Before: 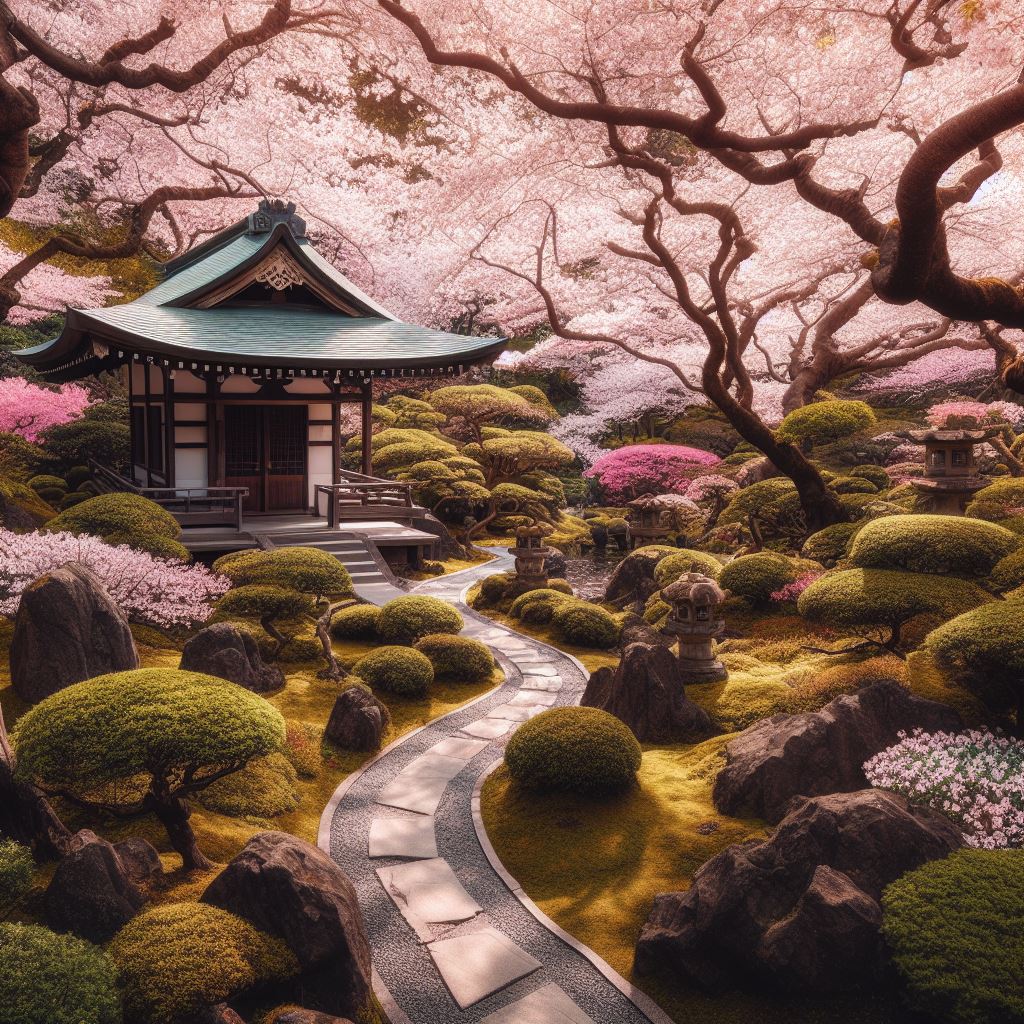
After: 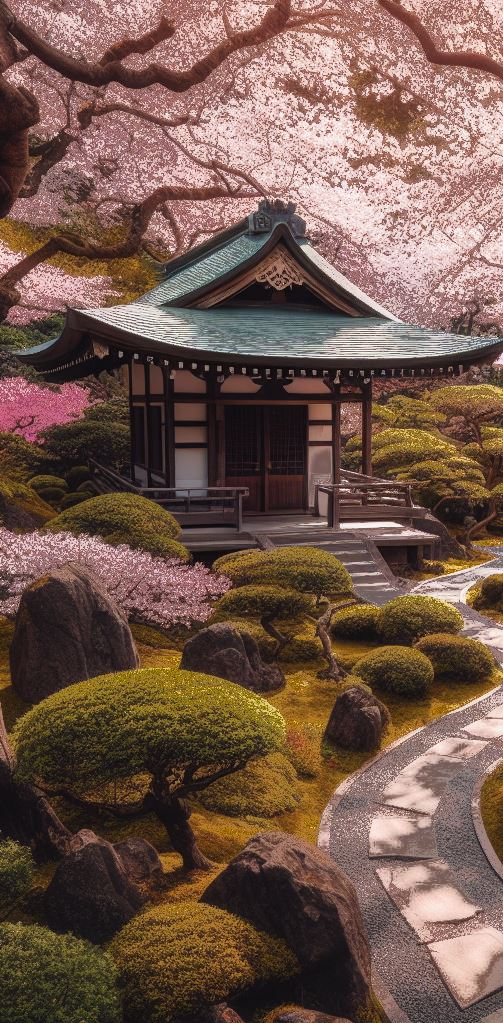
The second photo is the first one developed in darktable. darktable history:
fill light: exposure -0.73 EV, center 0.69, width 2.2
crop and rotate: left 0%, top 0%, right 50.845%
